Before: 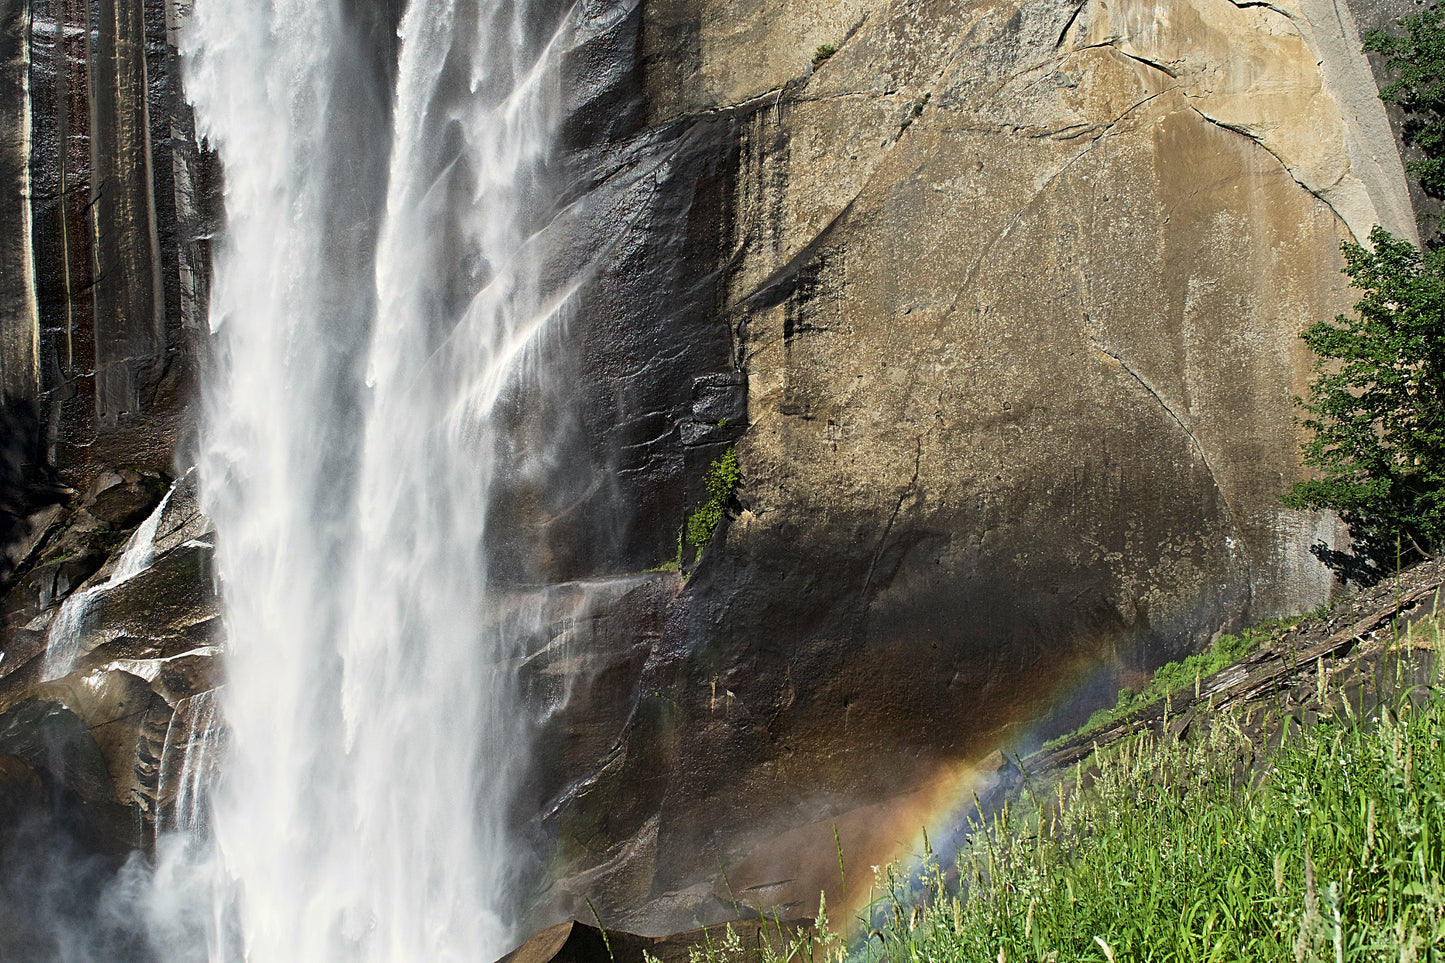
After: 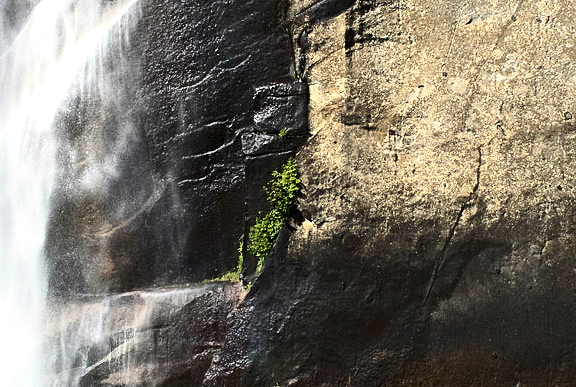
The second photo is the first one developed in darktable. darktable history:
contrast brightness saturation: contrast 0.278
crop: left 30.382%, top 30.153%, right 29.742%, bottom 29.602%
exposure: black level correction 0, exposure 0.7 EV, compensate highlight preservation false
